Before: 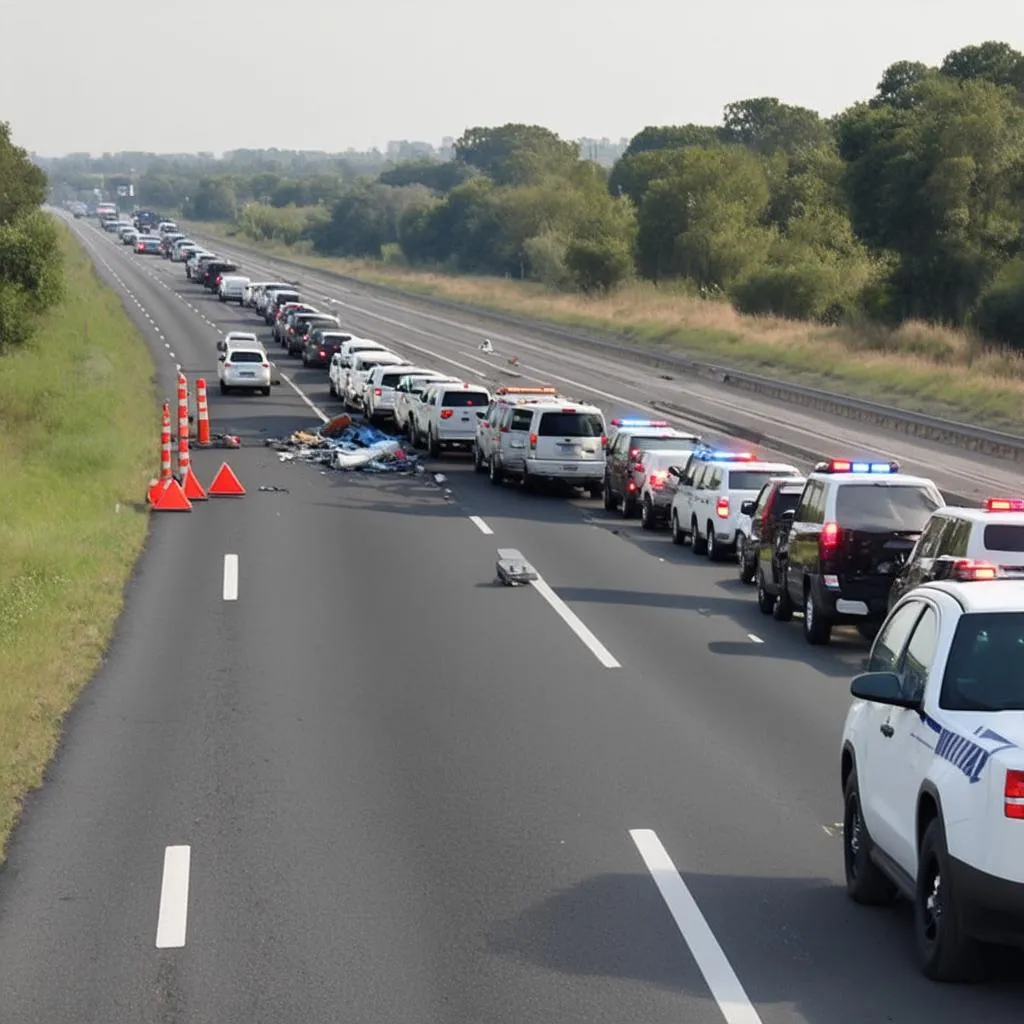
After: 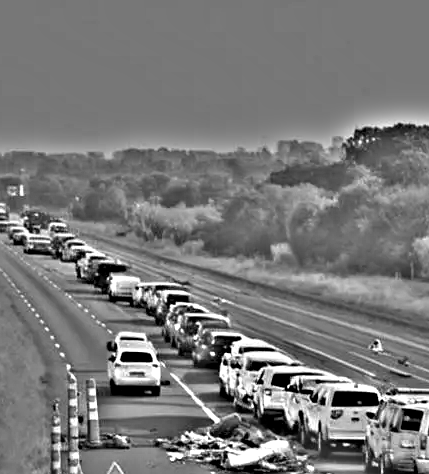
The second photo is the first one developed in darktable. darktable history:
crop and rotate: left 10.817%, top 0.062%, right 47.194%, bottom 53.626%
highpass: sharpness 49.79%, contrast boost 49.79%
vibrance: vibrance 100%
